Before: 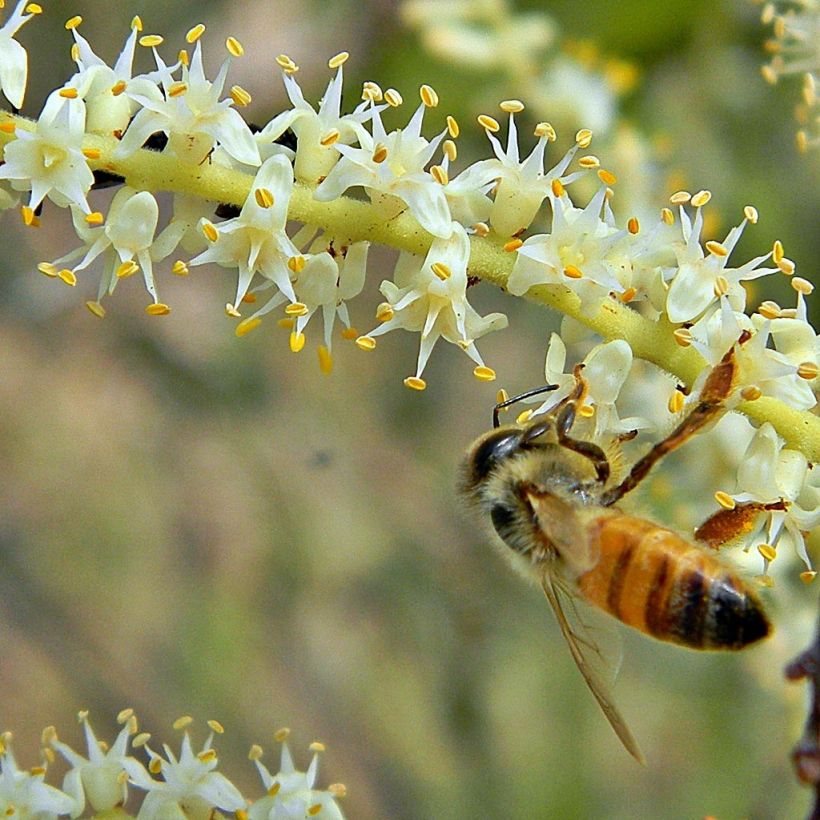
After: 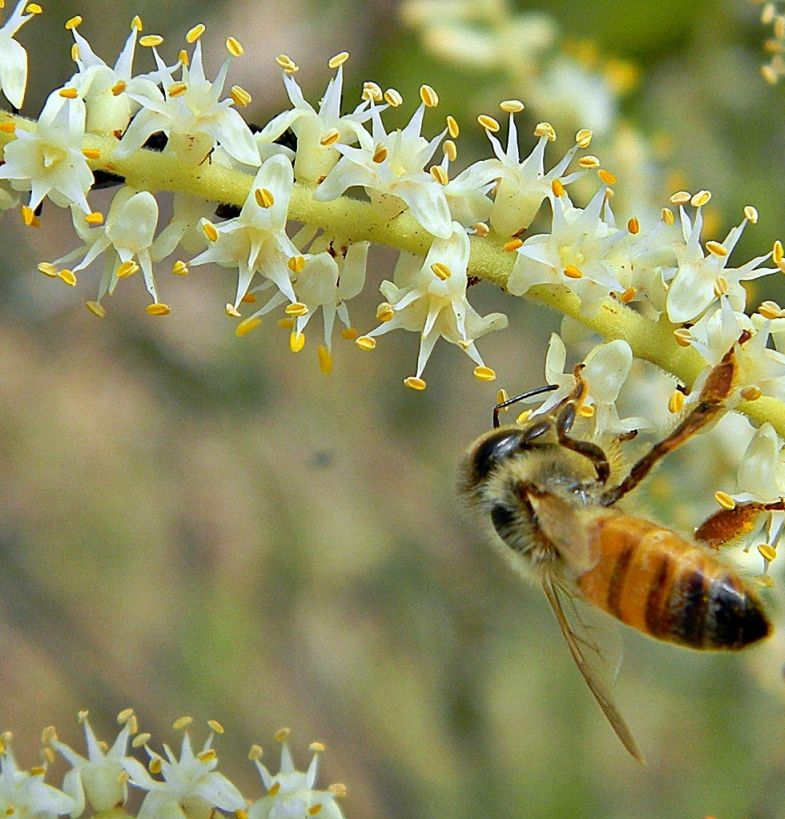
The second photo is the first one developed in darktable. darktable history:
crop: right 4.191%, bottom 0.019%
